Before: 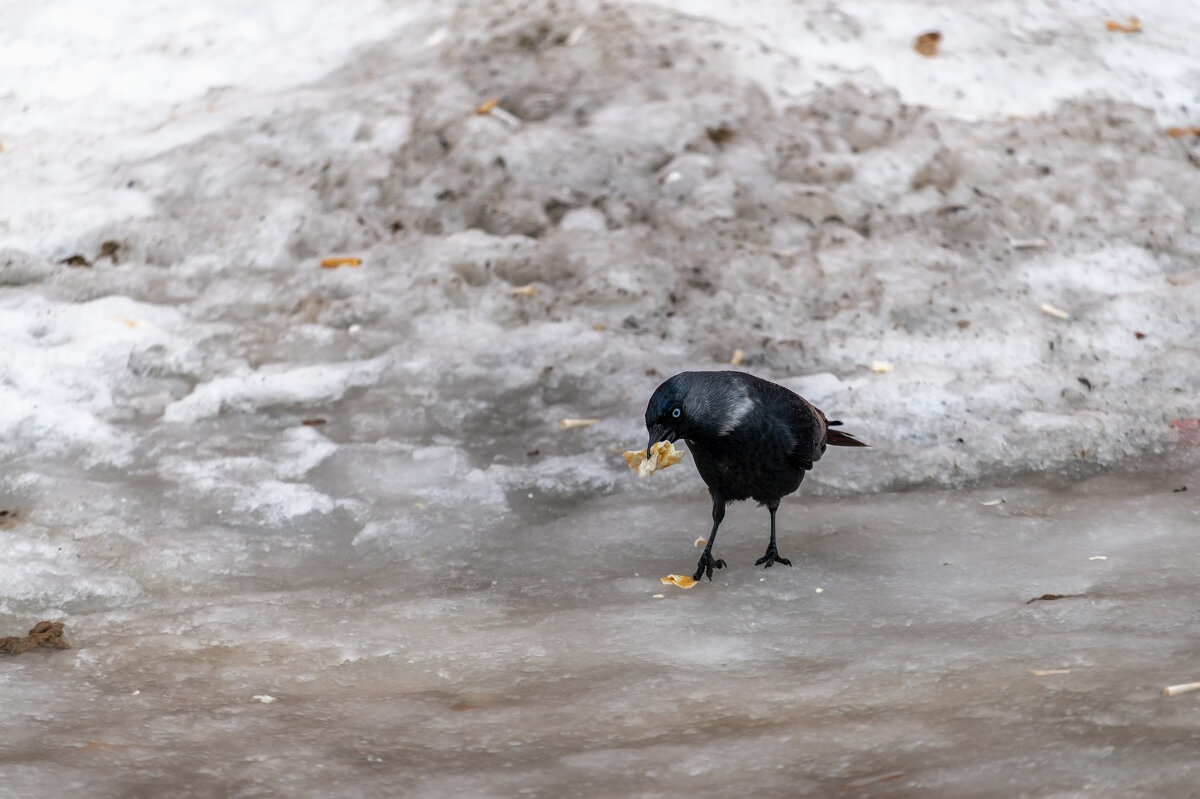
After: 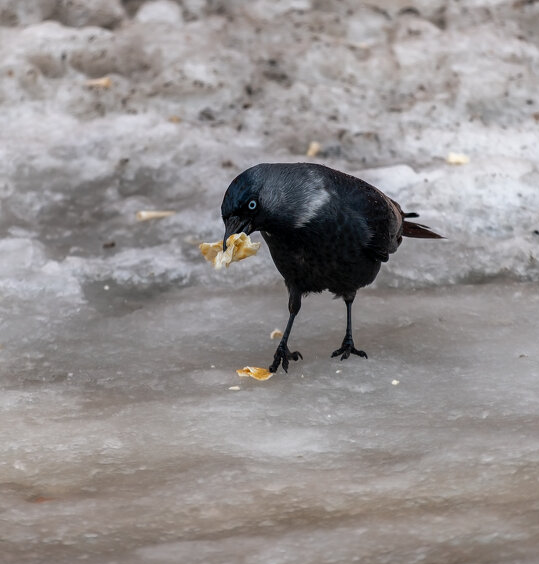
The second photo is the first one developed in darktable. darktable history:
tone equalizer: on, module defaults
crop: left 35.334%, top 26.039%, right 19.716%, bottom 3.347%
